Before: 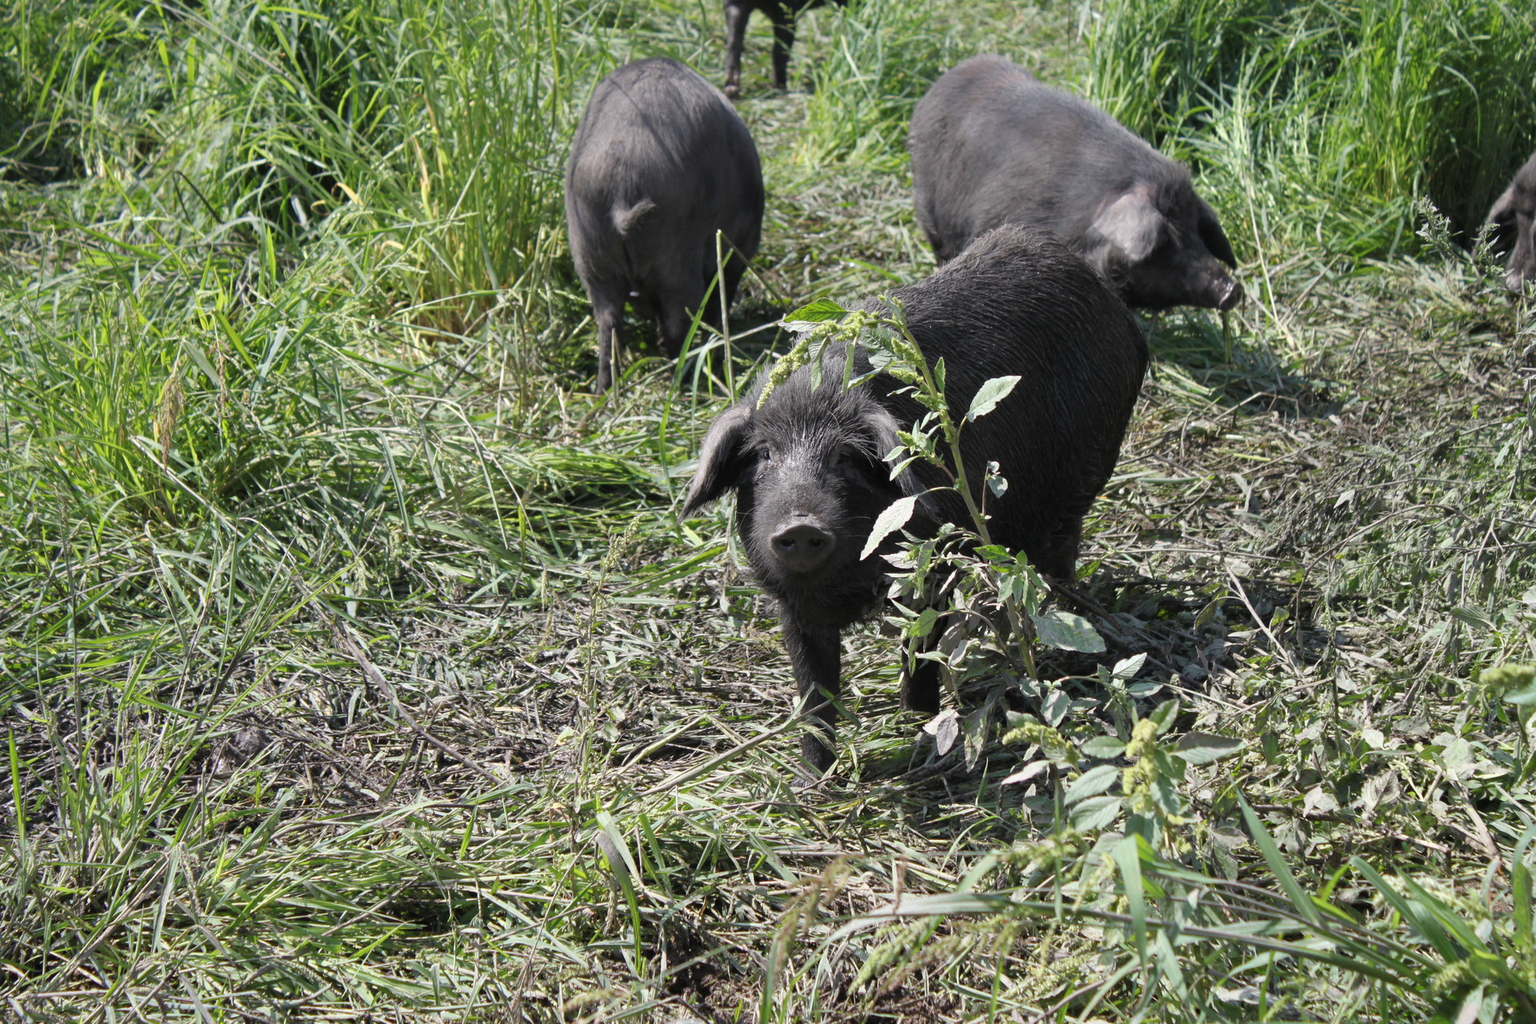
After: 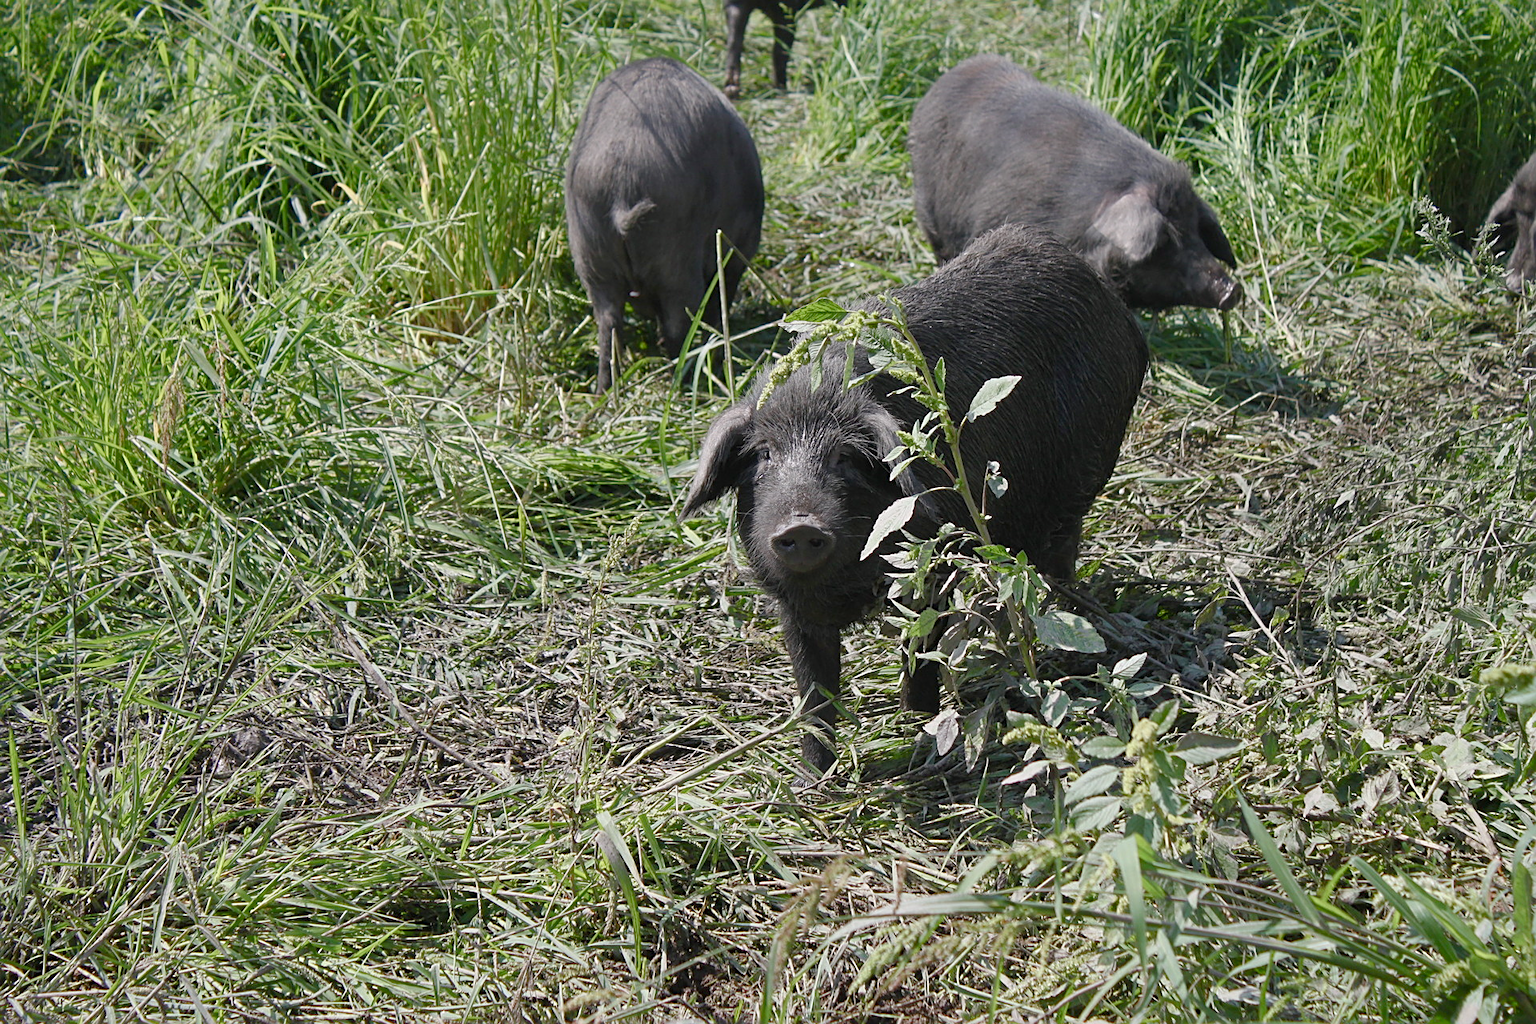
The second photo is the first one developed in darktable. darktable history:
color balance rgb: shadows lift › chroma 1%, shadows lift › hue 113°, highlights gain › chroma 0.2%, highlights gain › hue 333°, perceptual saturation grading › global saturation 20%, perceptual saturation grading › highlights -50%, perceptual saturation grading › shadows 25%, contrast -10%
sharpen: on, module defaults
